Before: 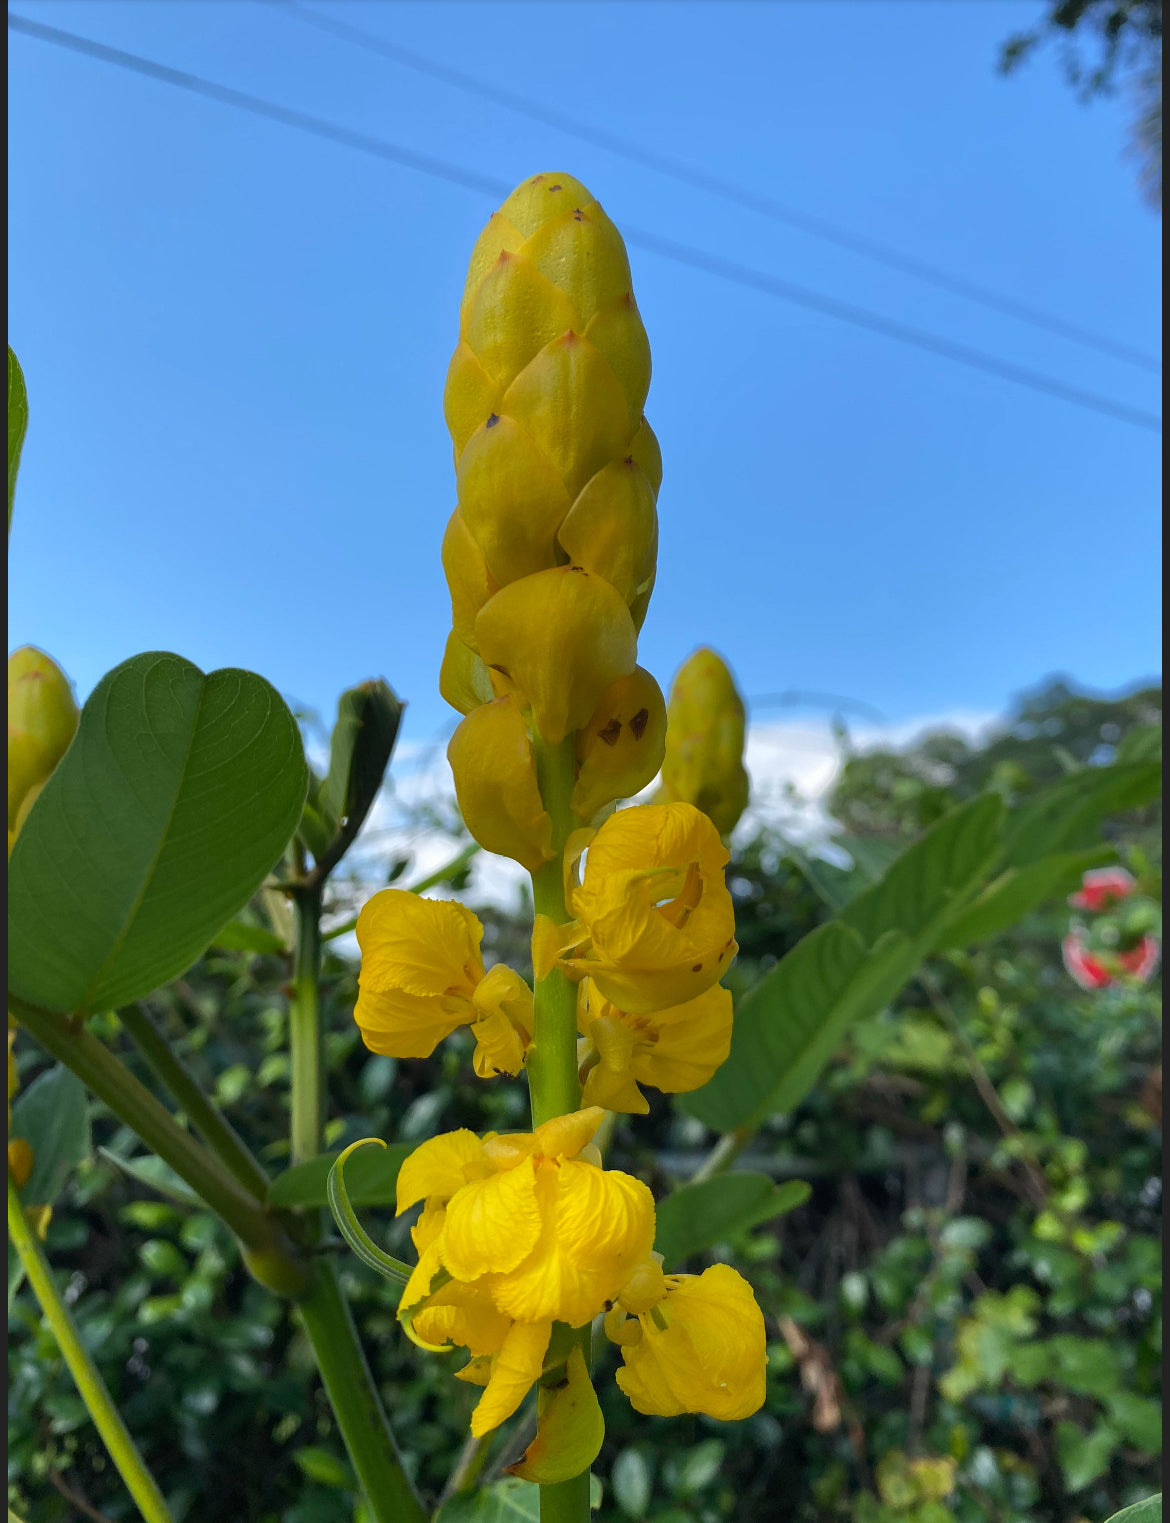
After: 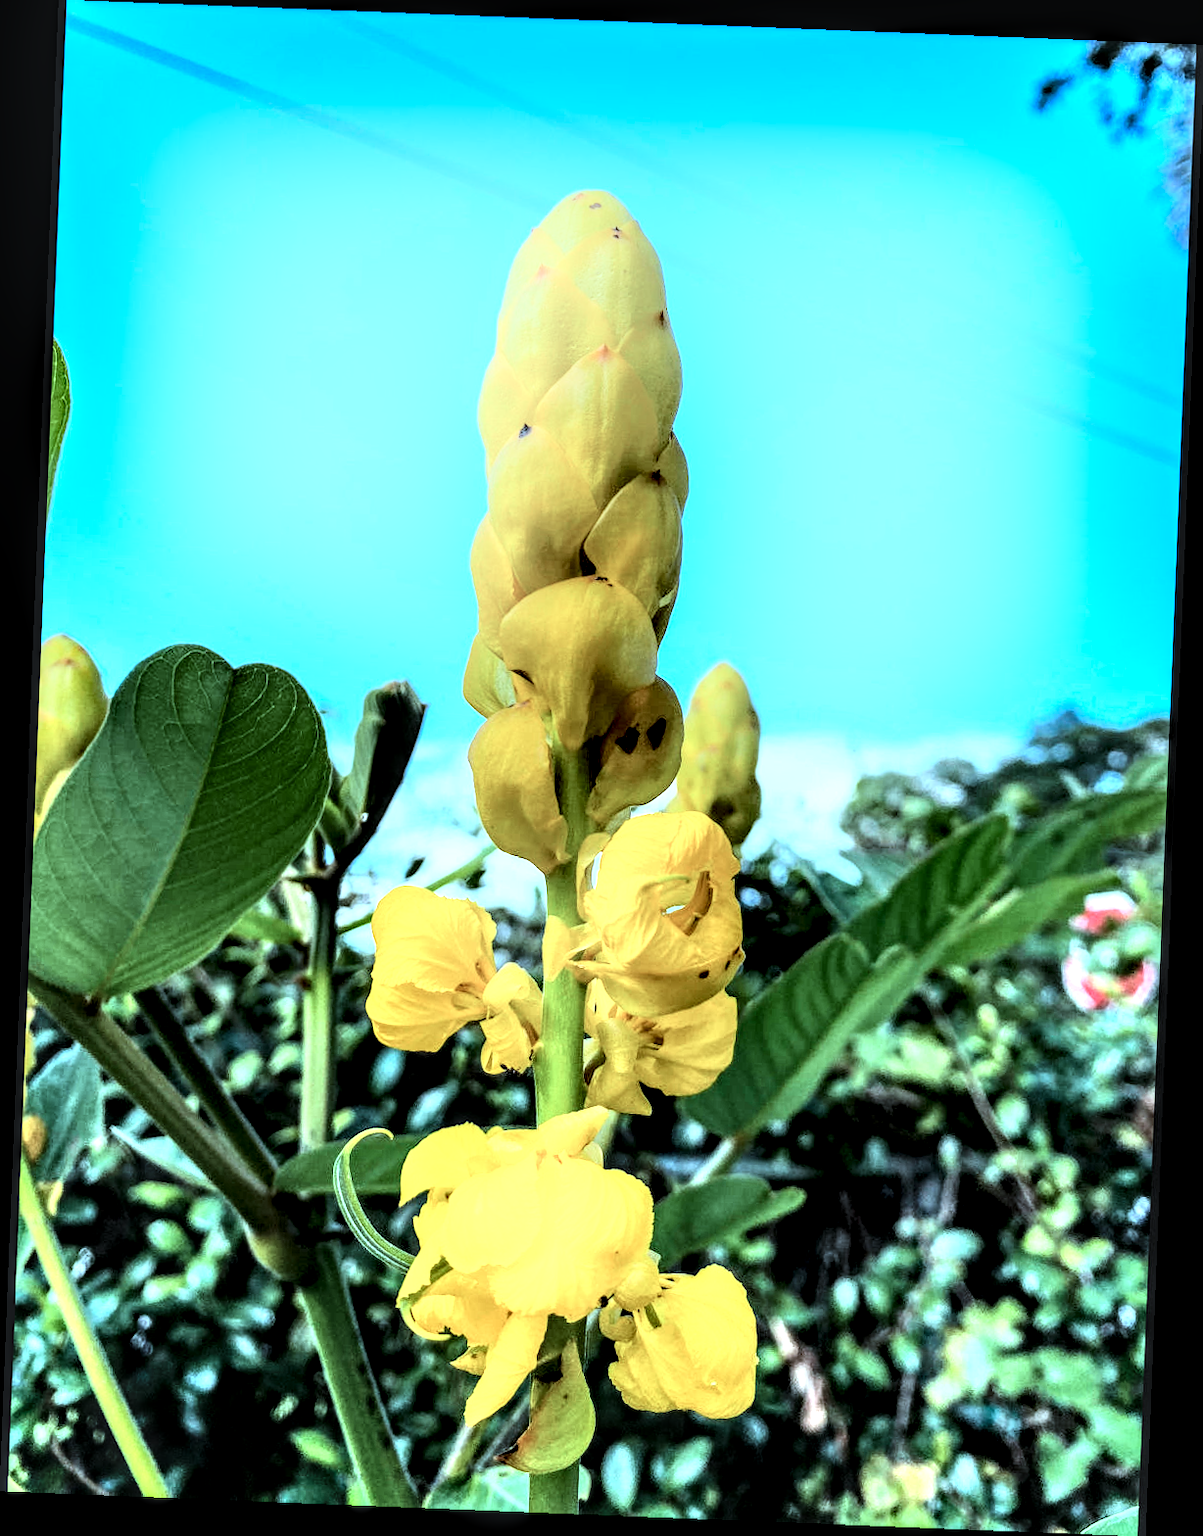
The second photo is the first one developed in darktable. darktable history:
rgb curve: curves: ch0 [(0, 0) (0.21, 0.15) (0.24, 0.21) (0.5, 0.75) (0.75, 0.96) (0.89, 0.99) (1, 1)]; ch1 [(0, 0.02) (0.21, 0.13) (0.25, 0.2) (0.5, 0.67) (0.75, 0.9) (0.89, 0.97) (1, 1)]; ch2 [(0, 0.02) (0.21, 0.13) (0.25, 0.2) (0.5, 0.67) (0.75, 0.9) (0.89, 0.97) (1, 1)], compensate middle gray true
color correction: highlights a* -9.73, highlights b* -21.22
shadows and highlights: highlights 70.7, soften with gaussian
rotate and perspective: rotation 2.27°, automatic cropping off
local contrast: detail 203%
